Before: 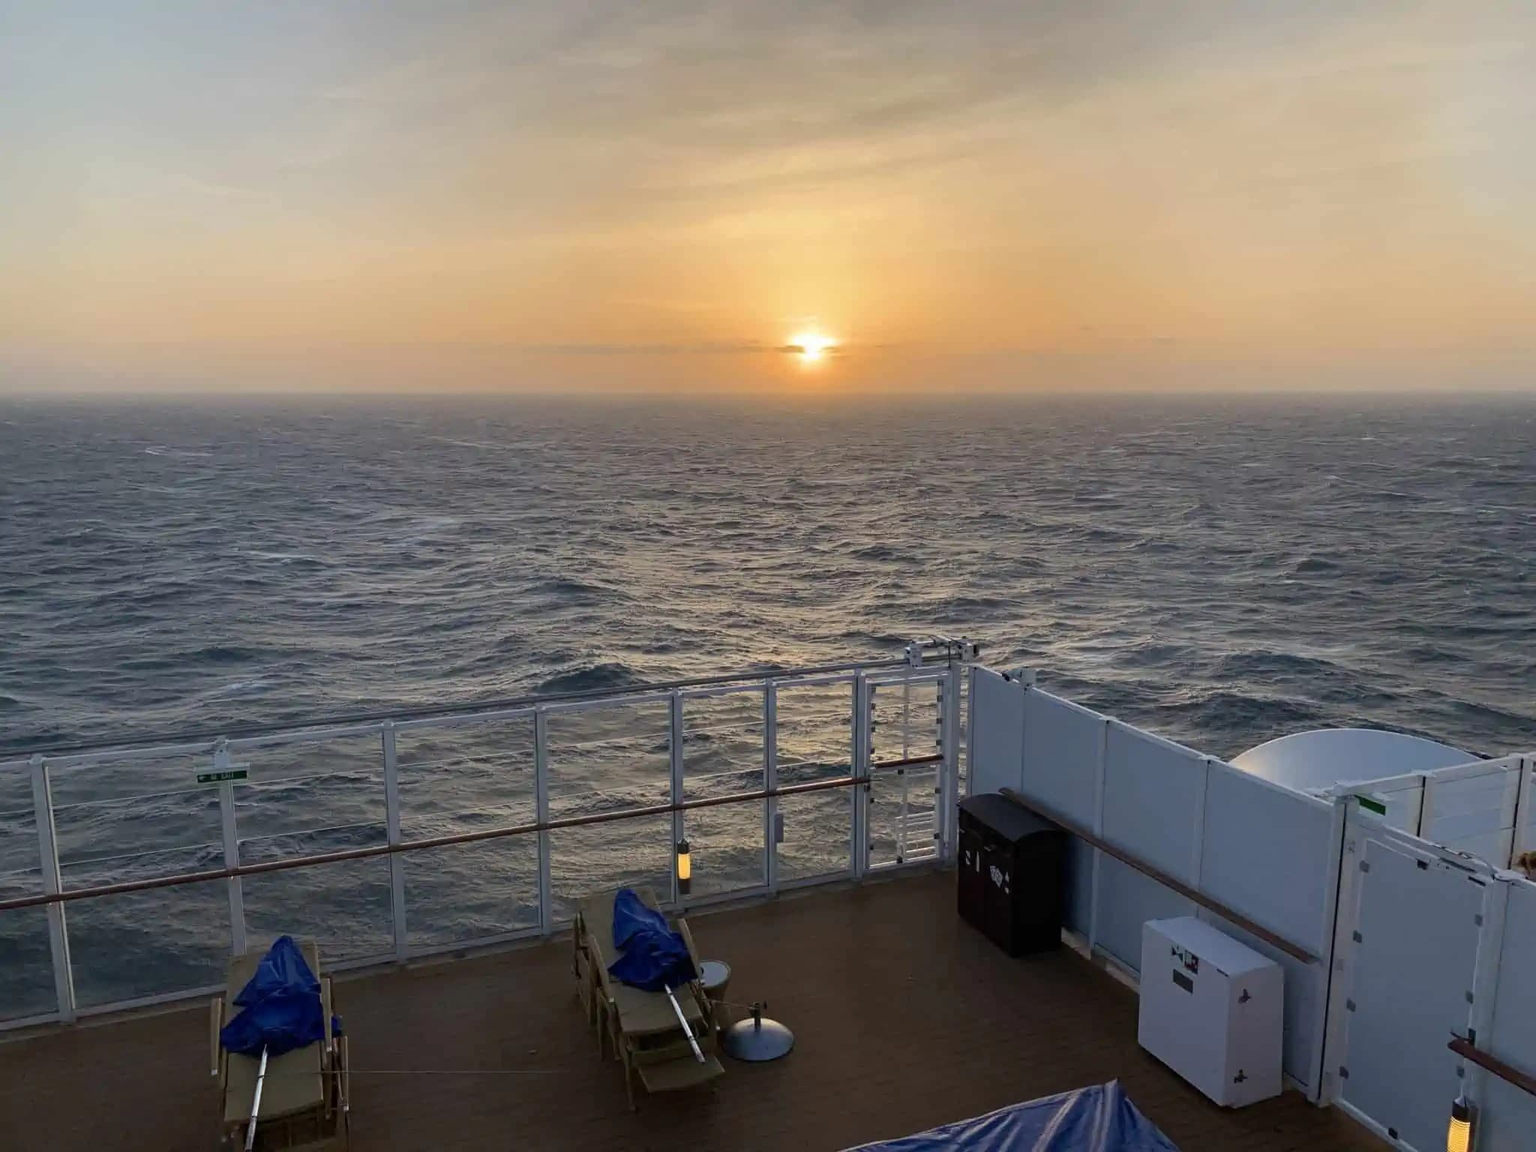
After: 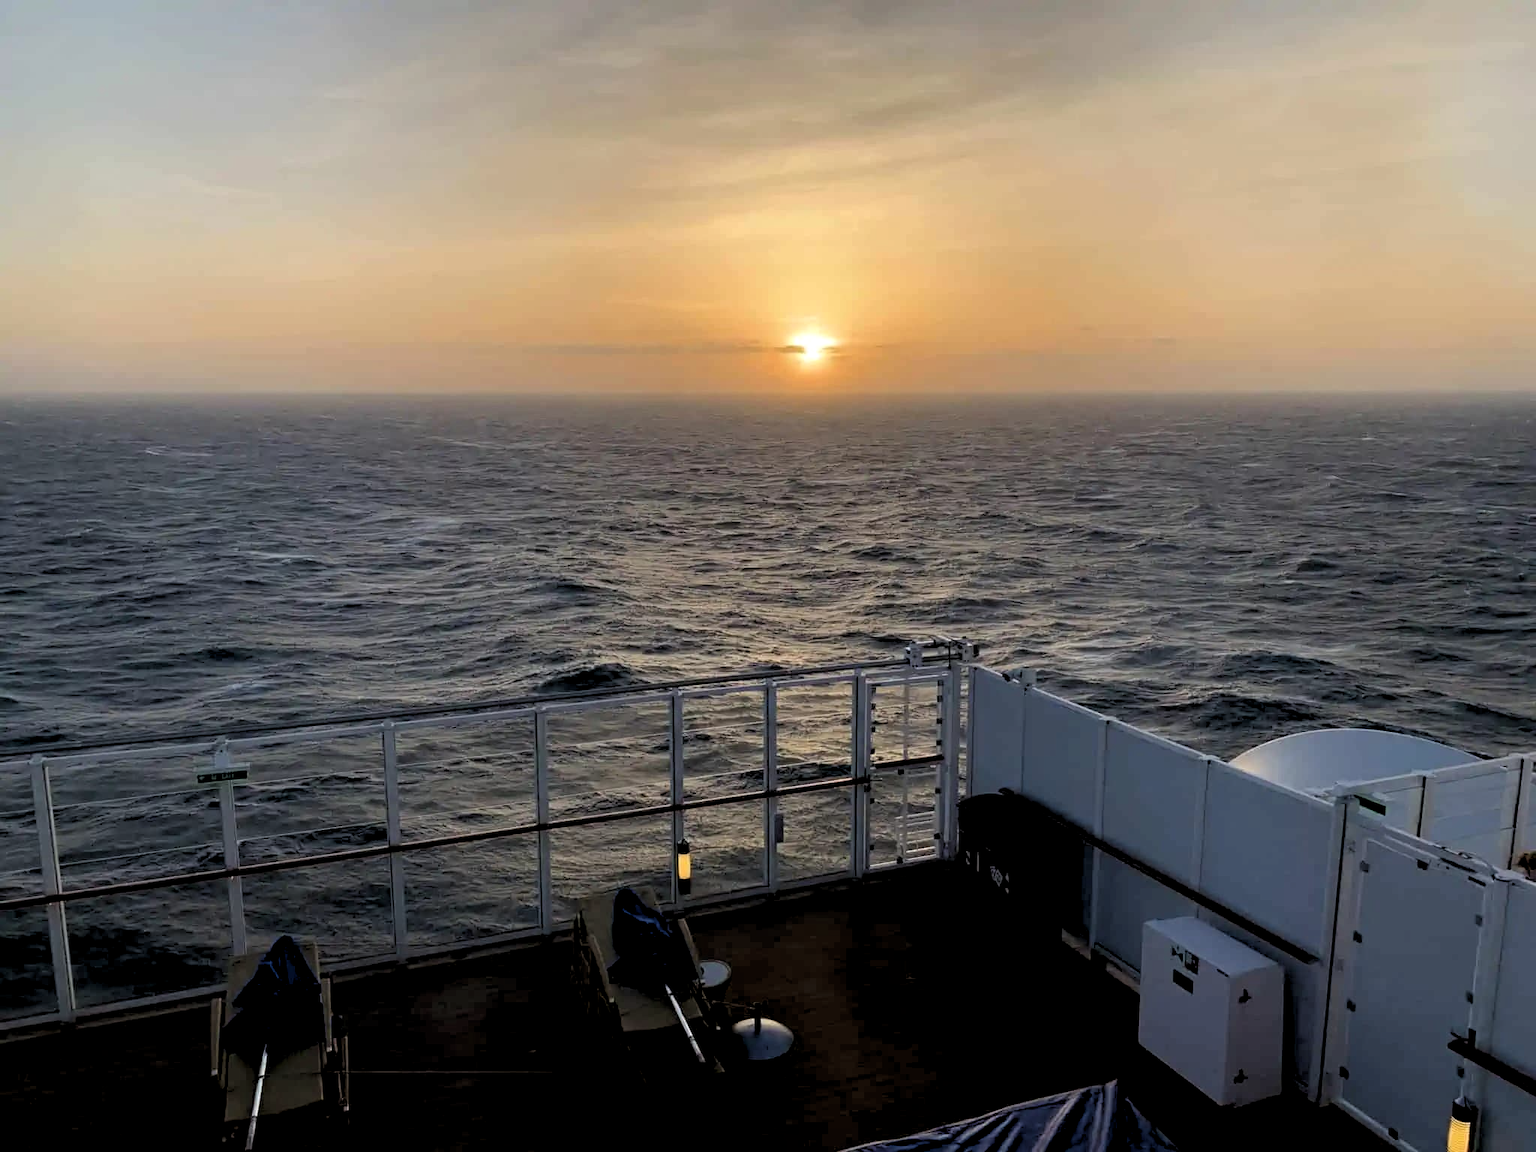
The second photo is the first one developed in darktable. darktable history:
rgb levels: levels [[0.029, 0.461, 0.922], [0, 0.5, 1], [0, 0.5, 1]]
contrast brightness saturation: brightness -0.09
